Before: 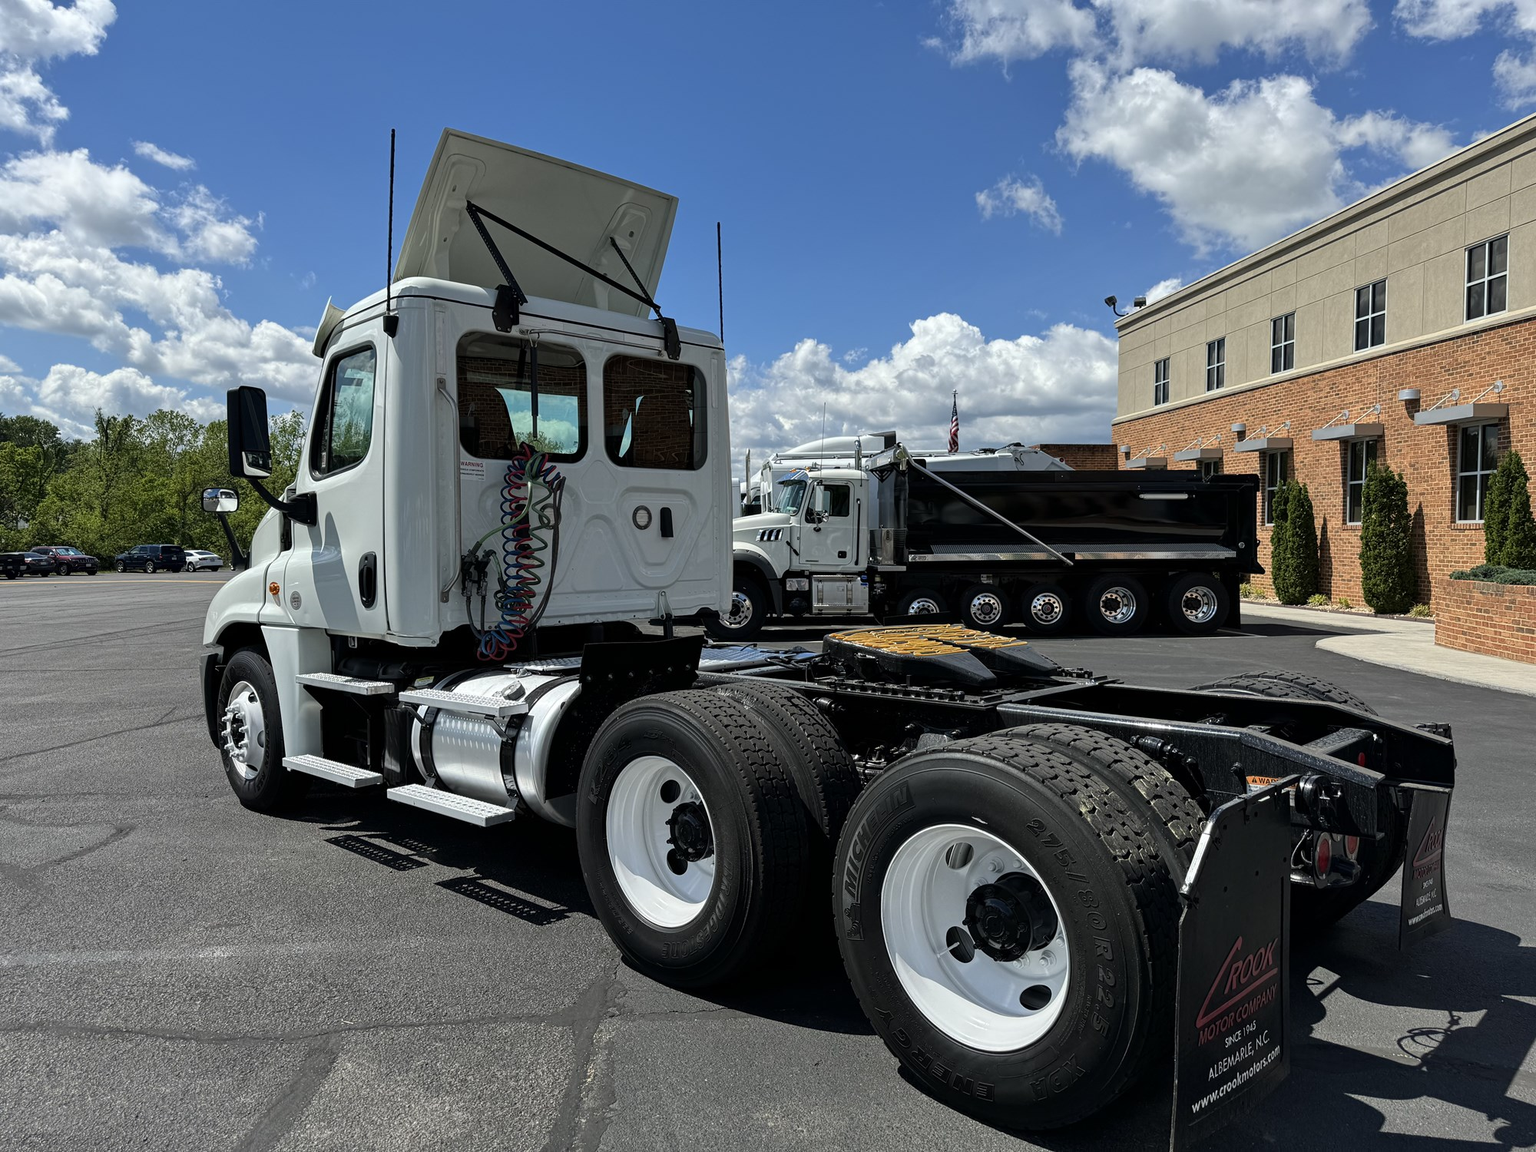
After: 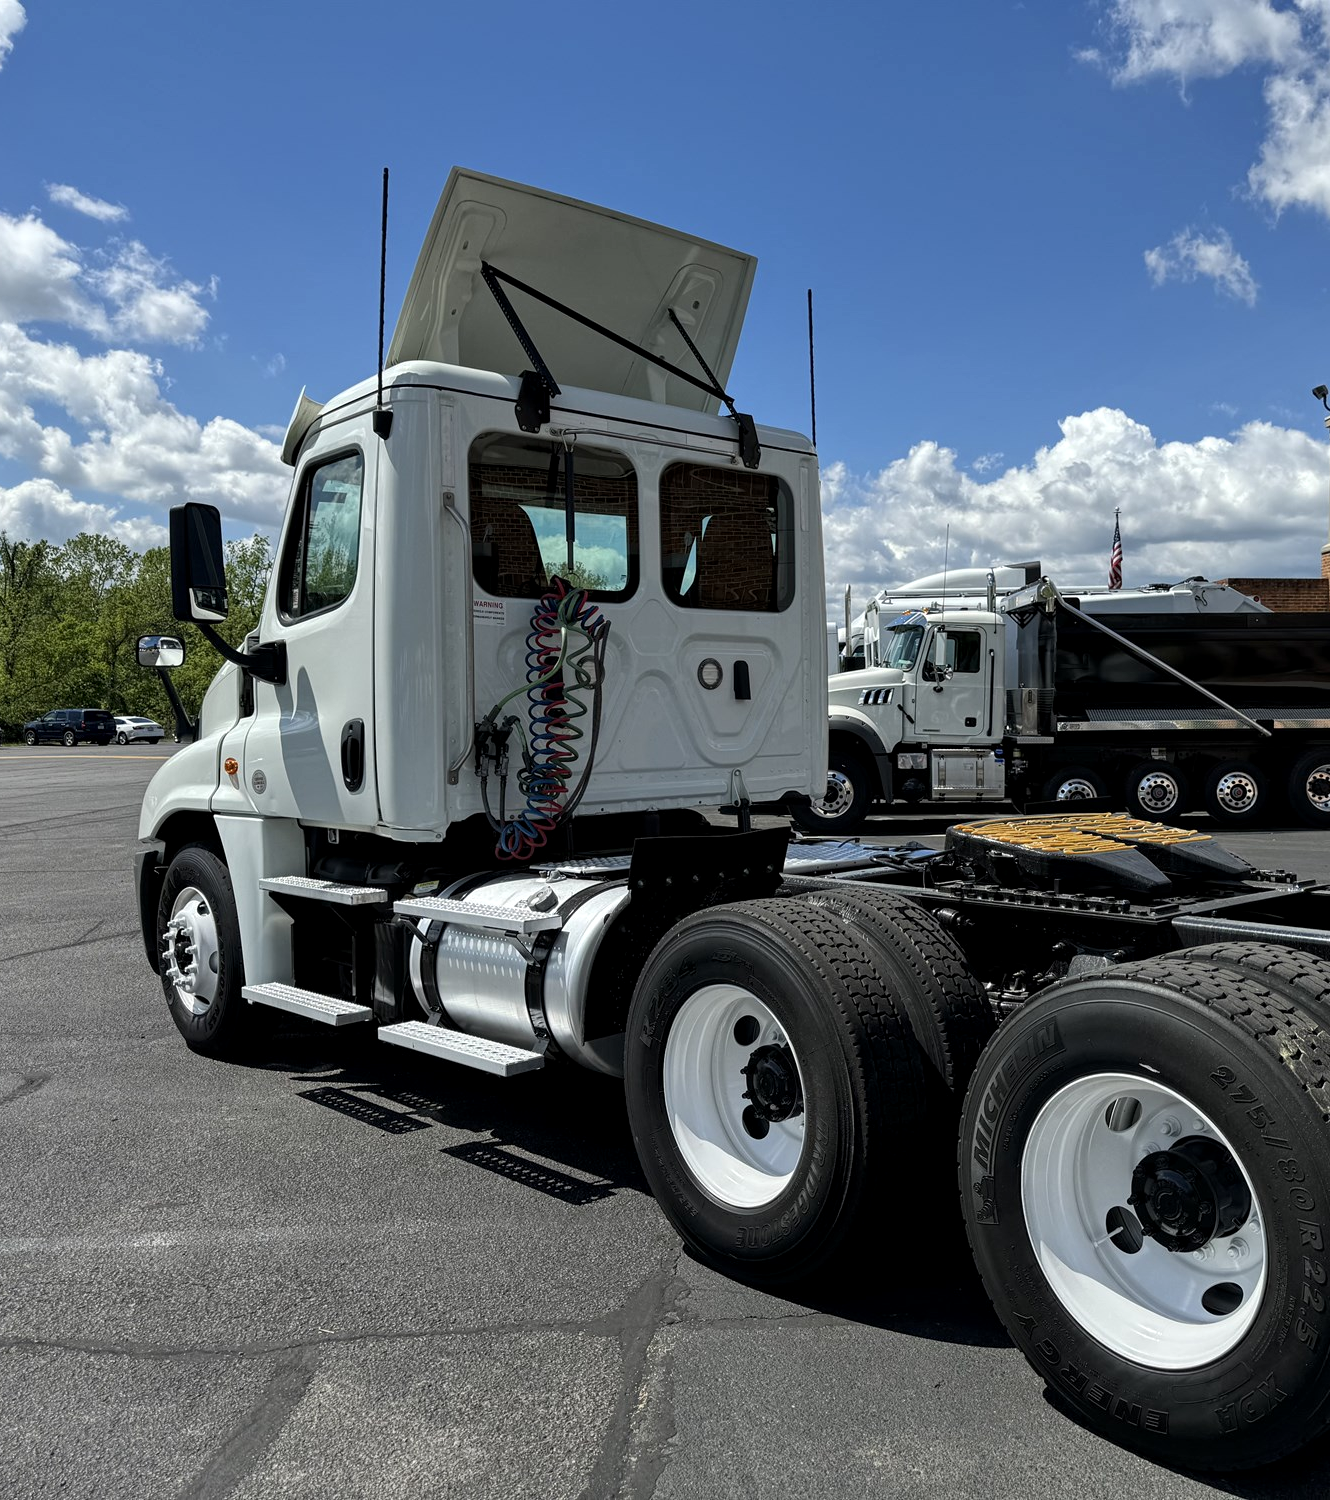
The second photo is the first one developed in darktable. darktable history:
crop and rotate: left 6.35%, right 27.129%
local contrast: highlights 103%, shadows 101%, detail 119%, midtone range 0.2
